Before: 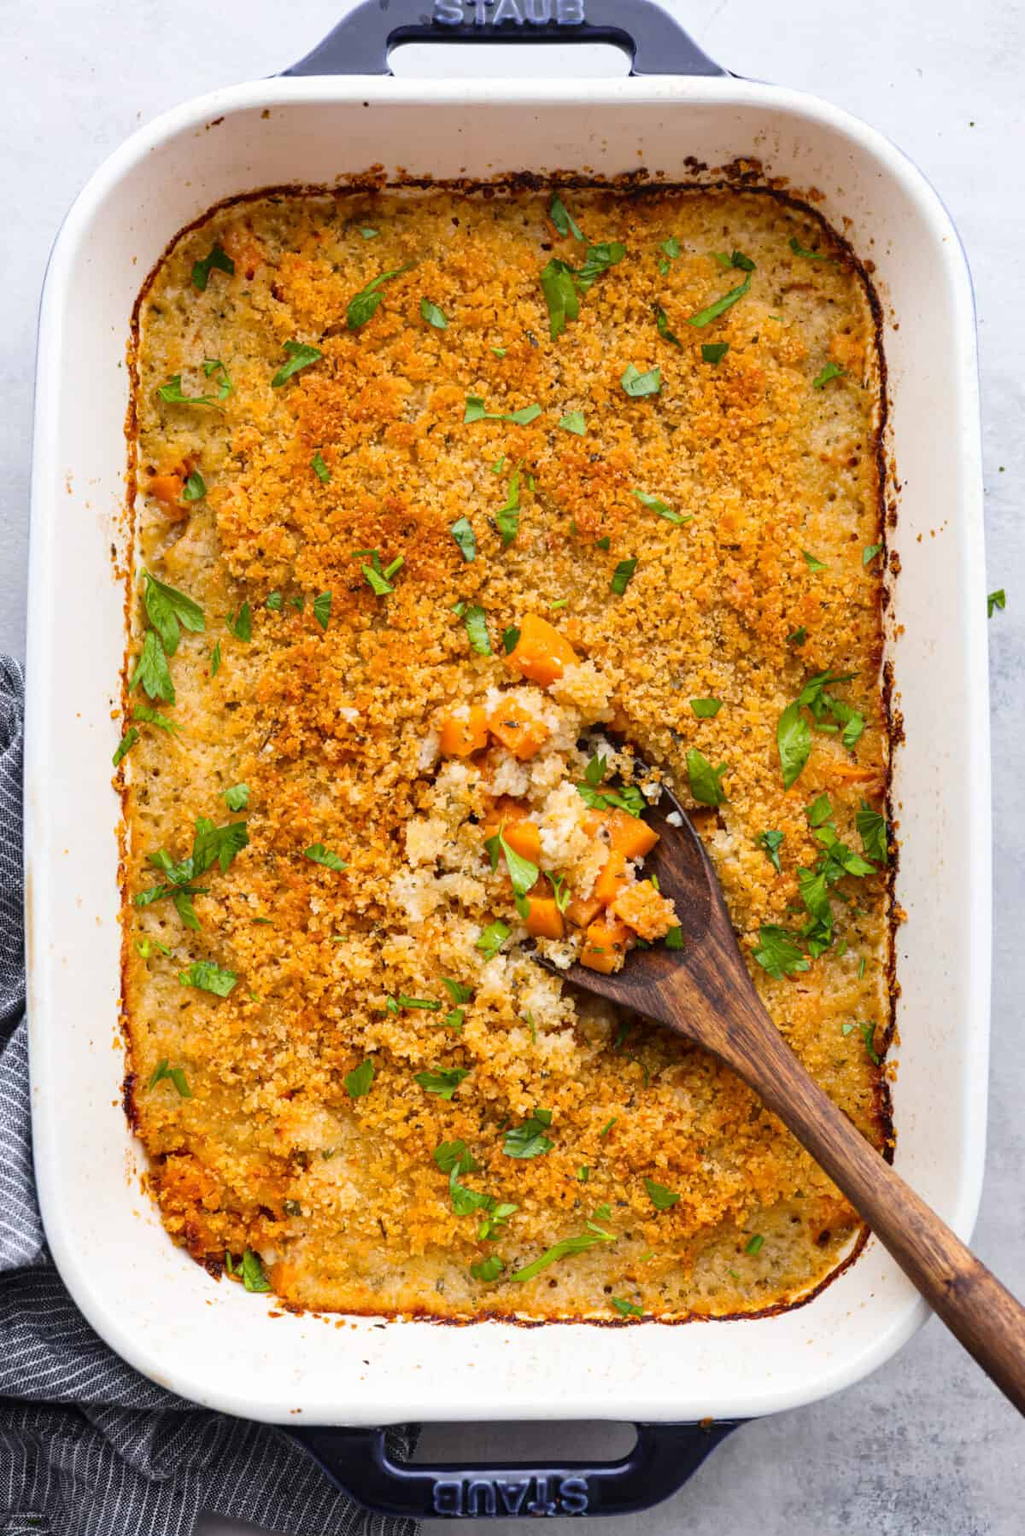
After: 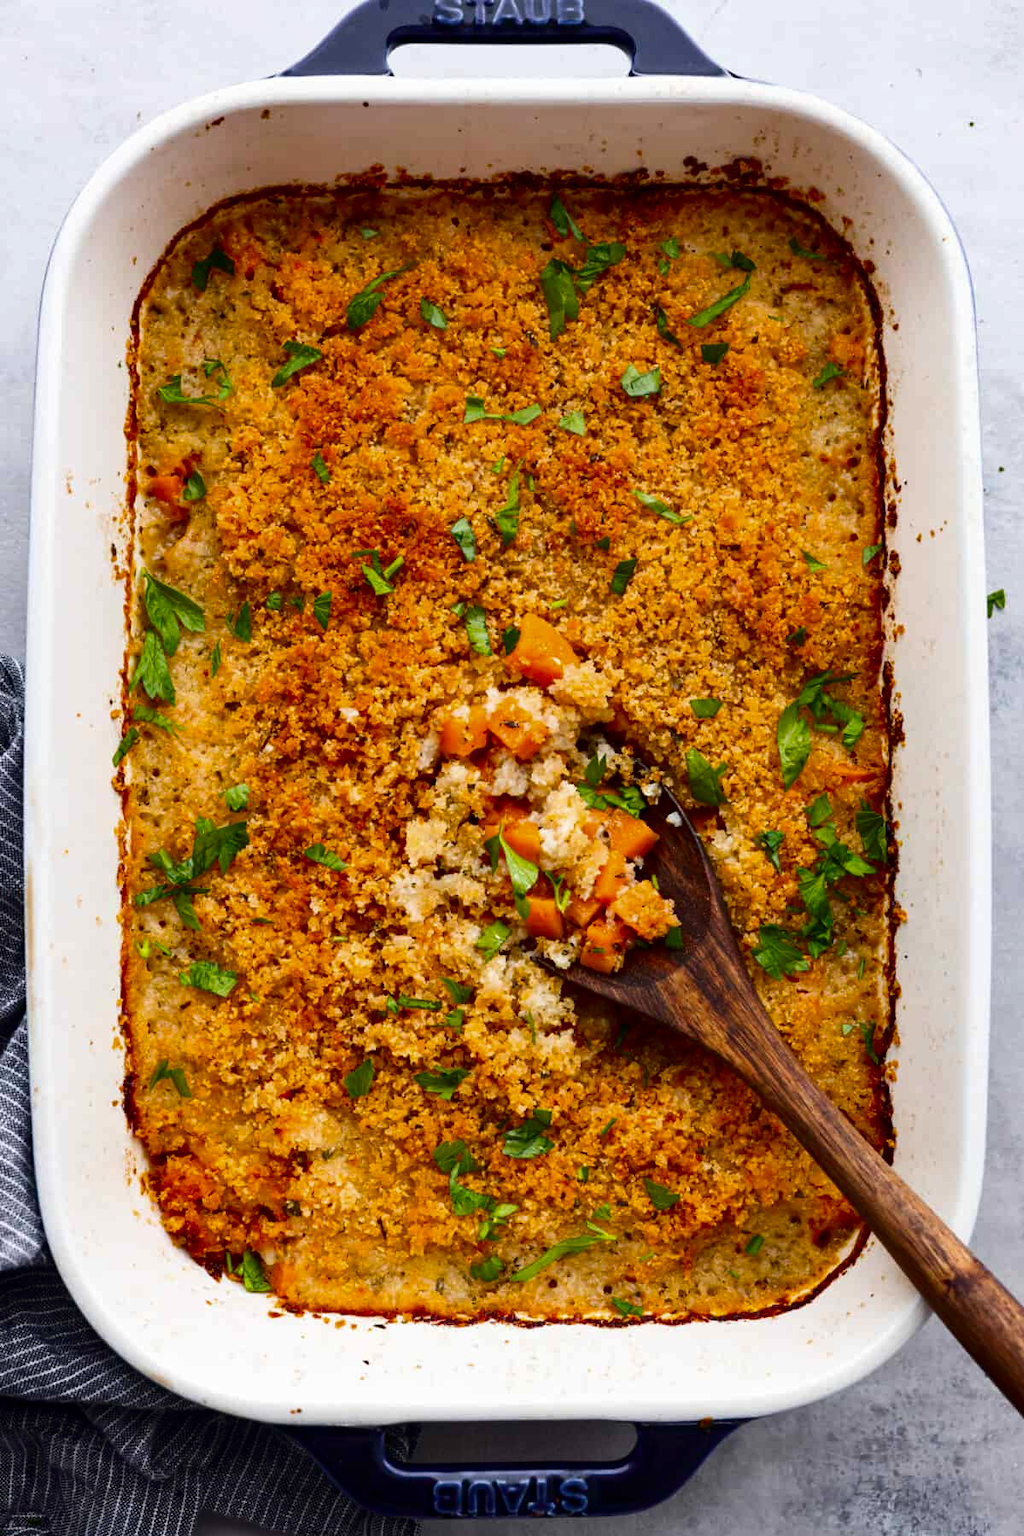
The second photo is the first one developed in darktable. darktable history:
contrast brightness saturation: contrast 0.104, brightness -0.268, saturation 0.141
